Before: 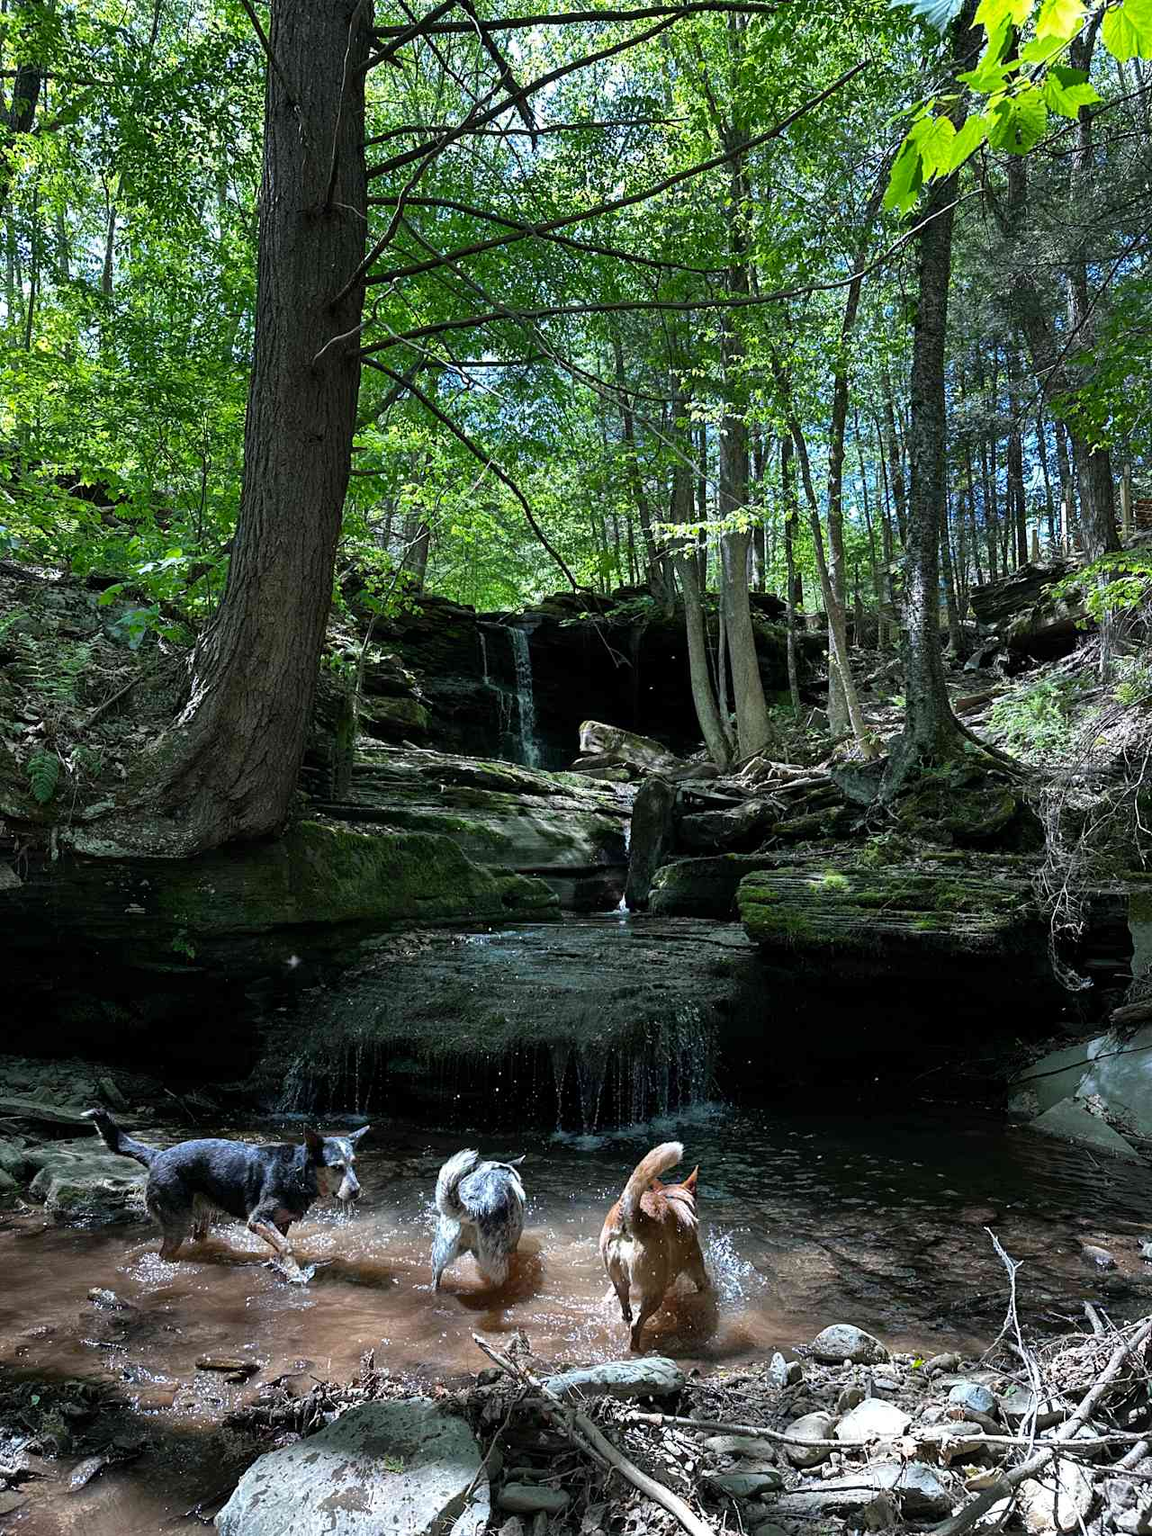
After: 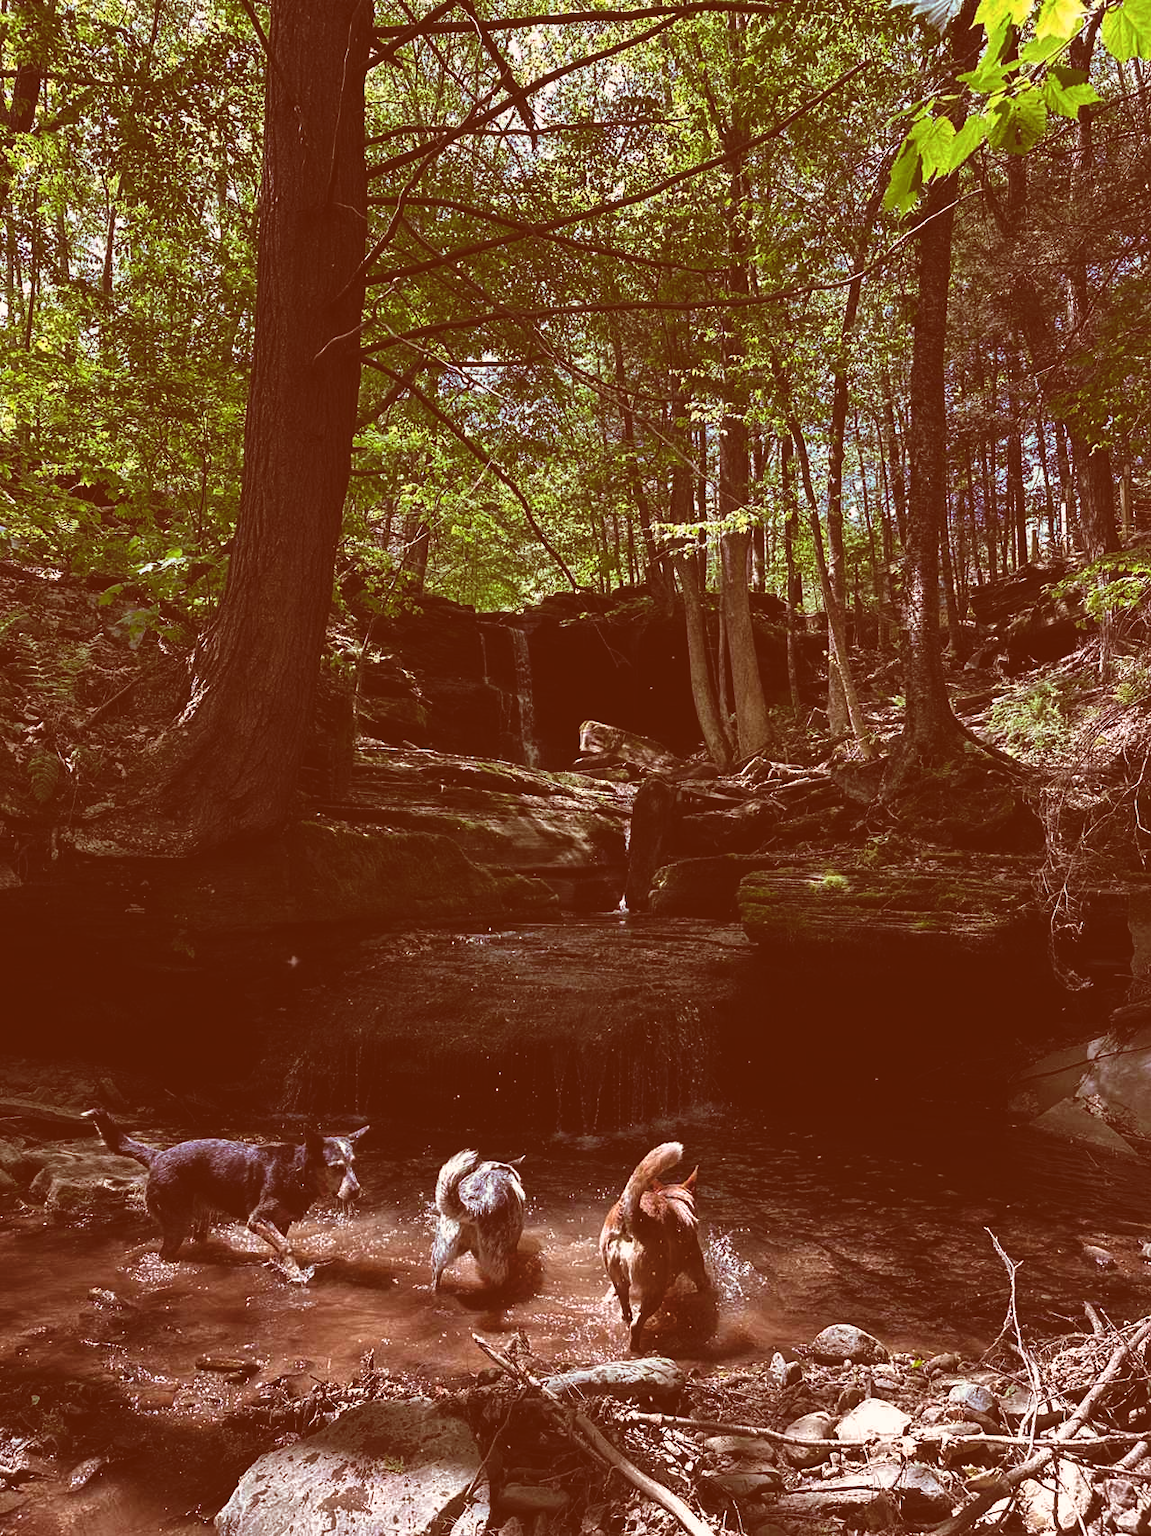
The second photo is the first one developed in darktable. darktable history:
rgb curve: curves: ch0 [(0, 0.186) (0.314, 0.284) (0.775, 0.708) (1, 1)], compensate middle gray true, preserve colors none
color correction: highlights a* 9.03, highlights b* 8.71, shadows a* 40, shadows b* 40, saturation 0.8
